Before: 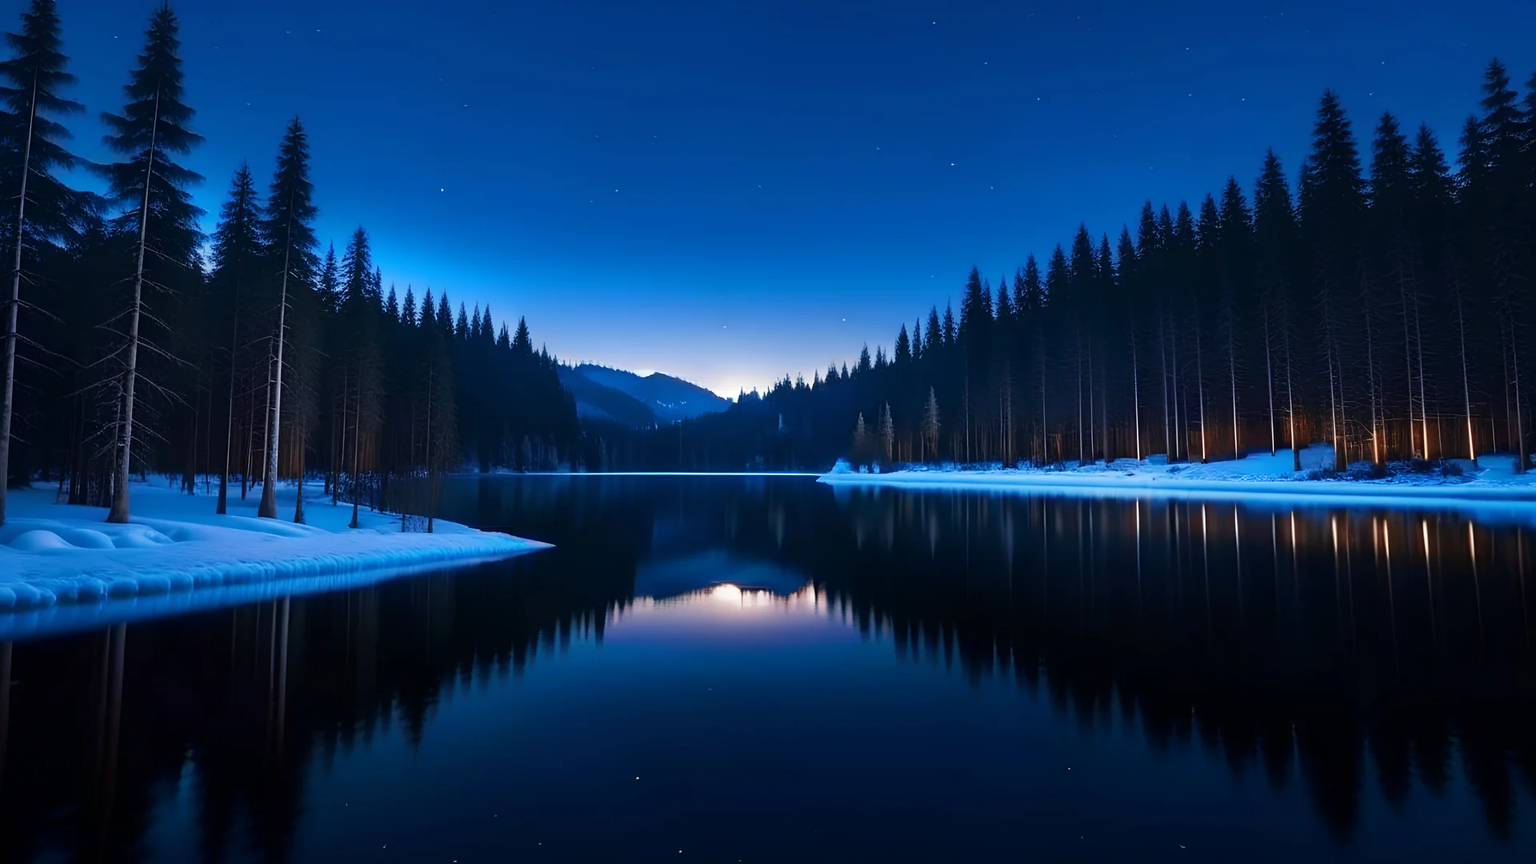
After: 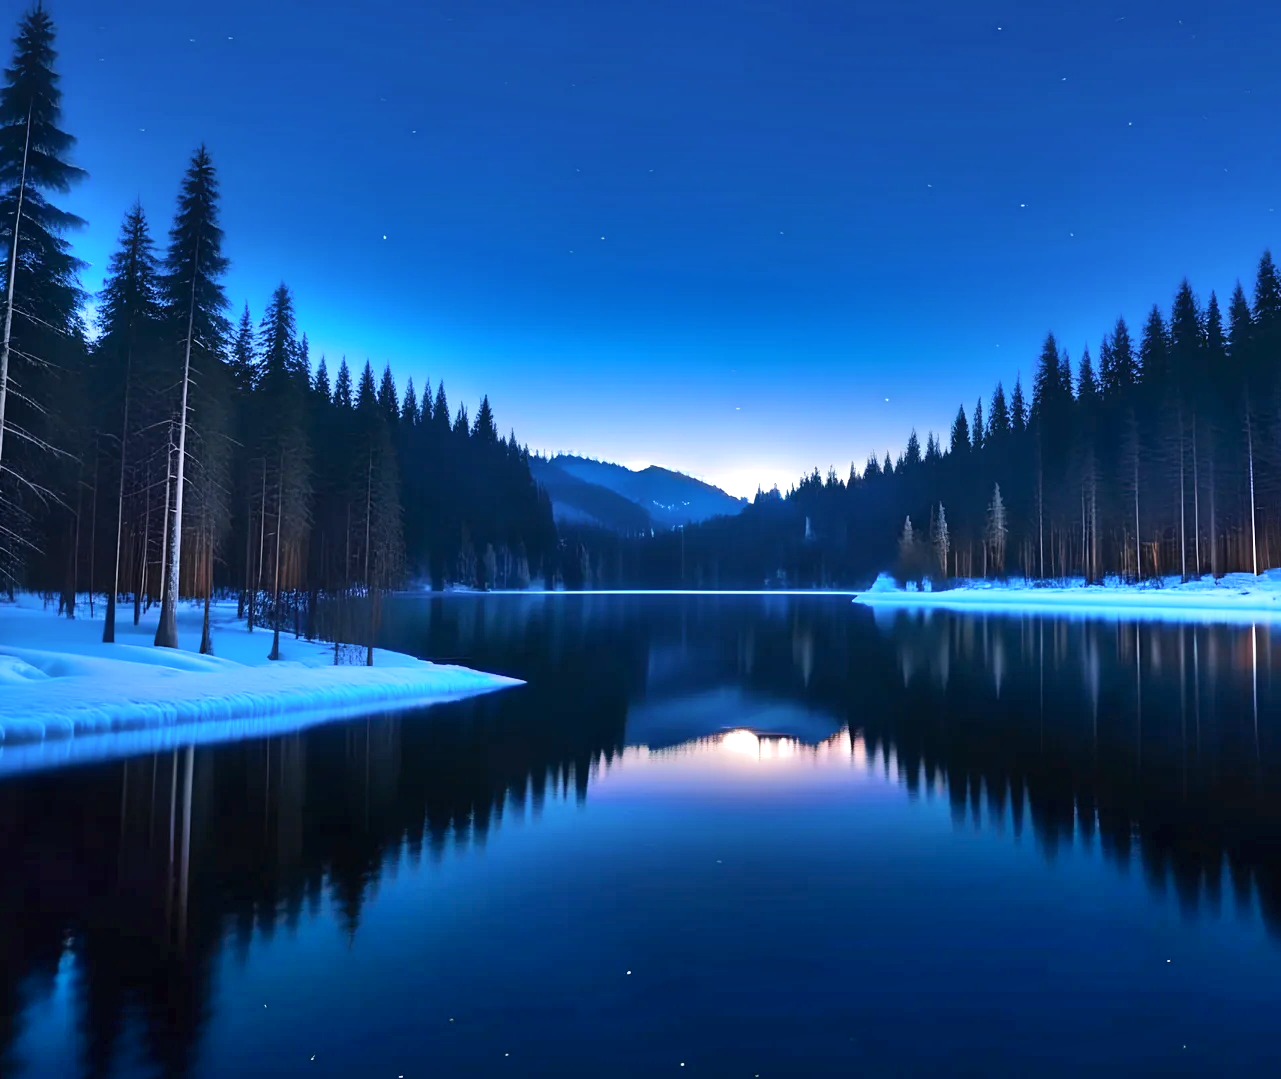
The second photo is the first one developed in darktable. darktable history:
crop and rotate: left 8.768%, right 24.481%
shadows and highlights: shadows 52.79, soften with gaussian
exposure: black level correction 0, exposure 0.5 EV, compensate exposure bias true, compensate highlight preservation false
